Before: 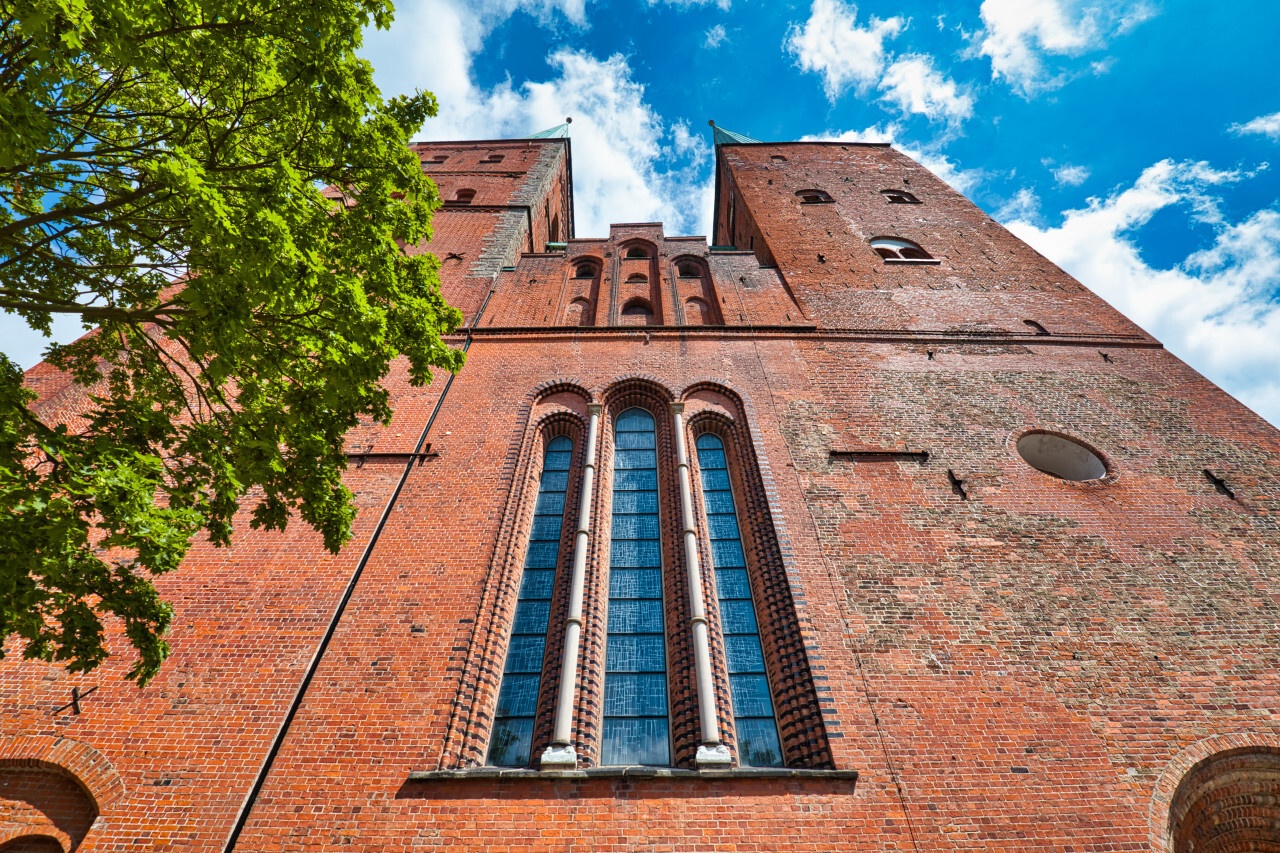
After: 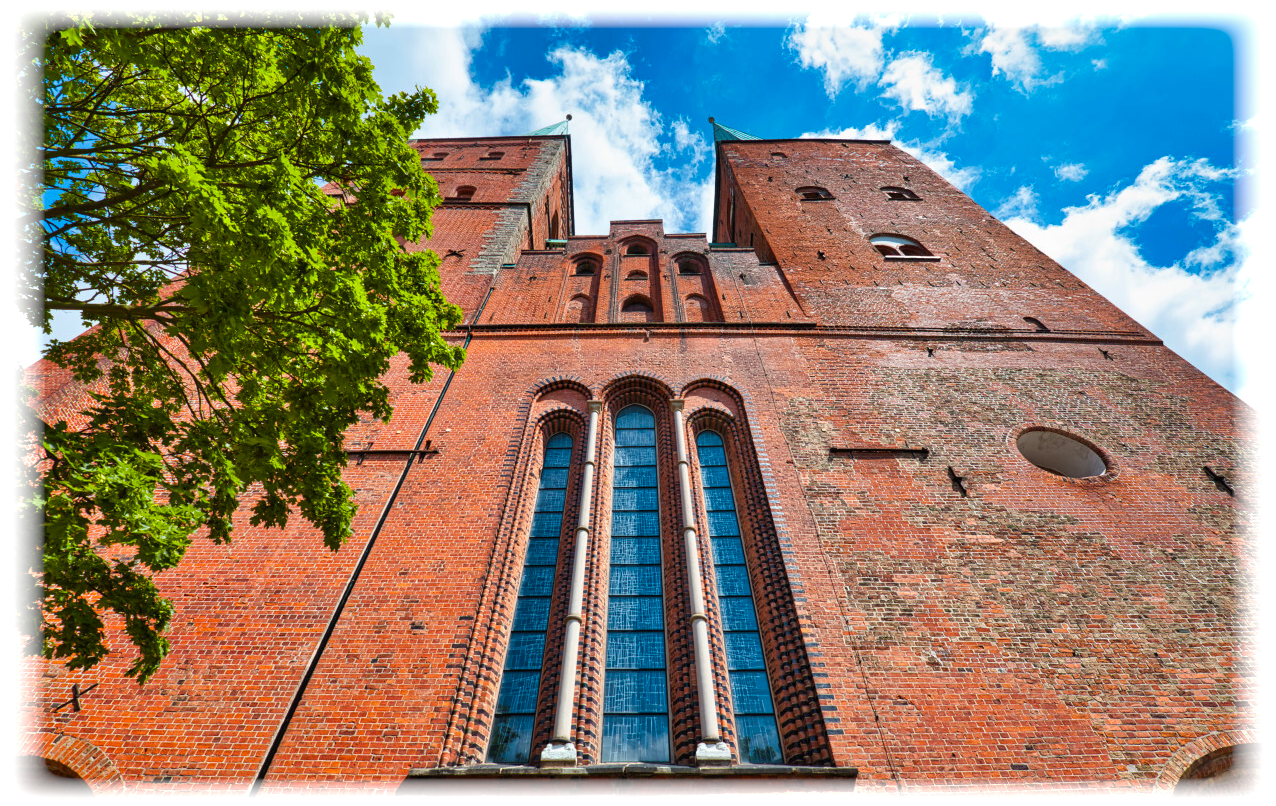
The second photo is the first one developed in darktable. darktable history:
vignetting: fall-off start 93%, fall-off radius 5%, brightness 1, saturation -0.49, automatic ratio true, width/height ratio 1.332, shape 0.04, unbound false
crop: top 0.448%, right 0.264%, bottom 5.045%
contrast brightness saturation: contrast 0.04, saturation 0.16
